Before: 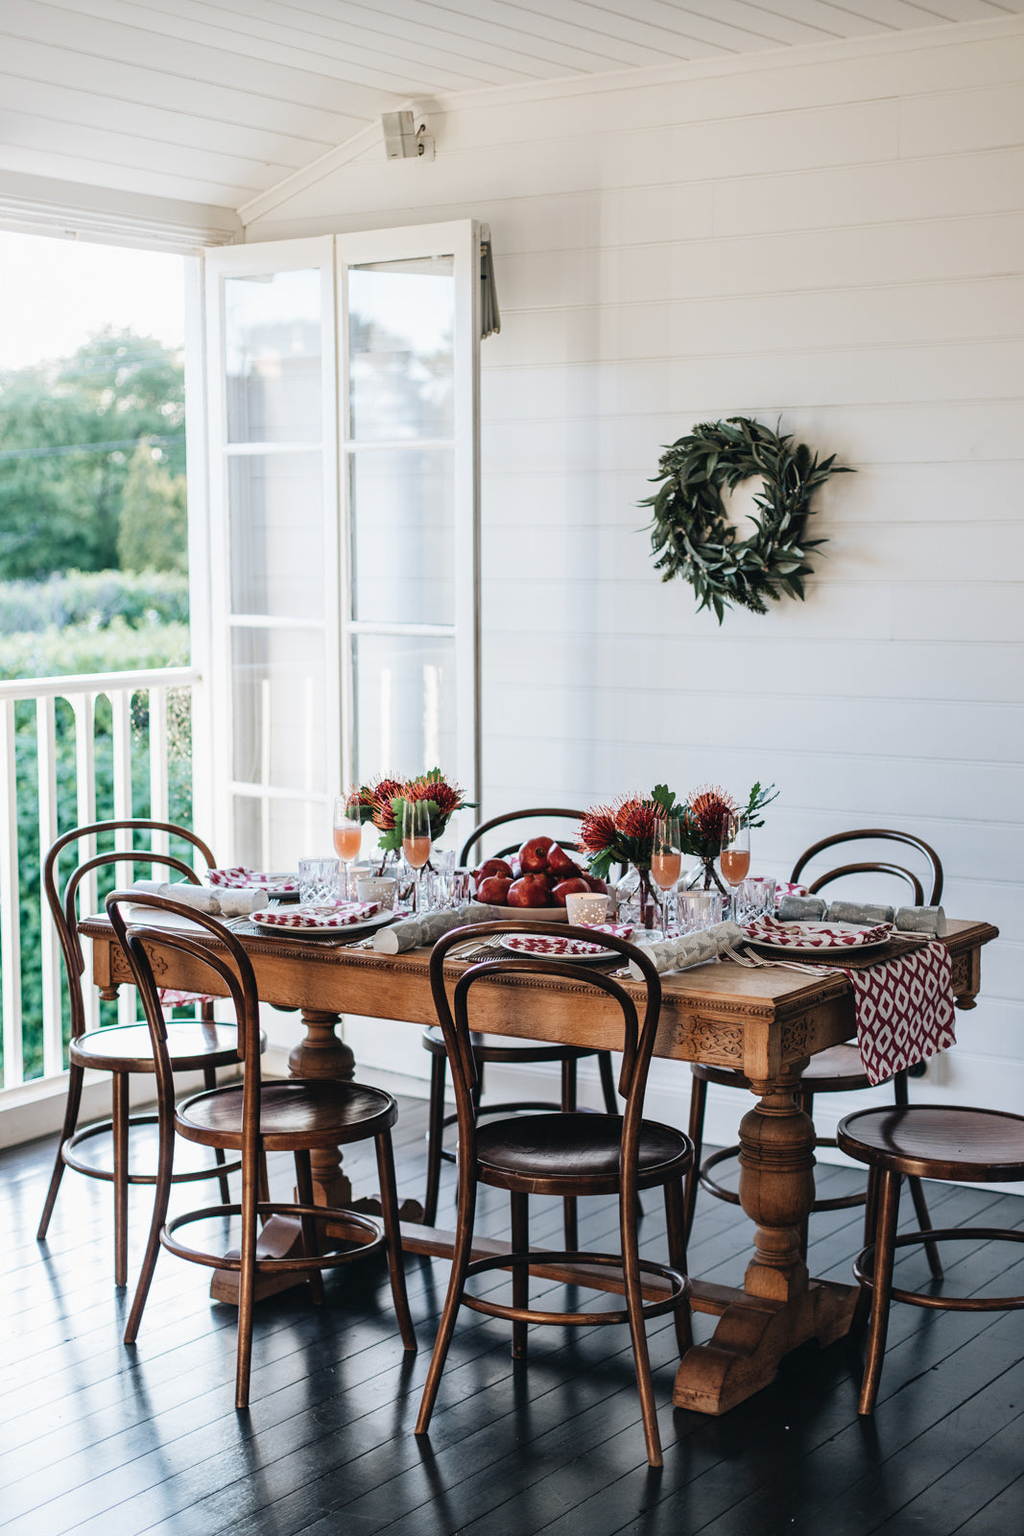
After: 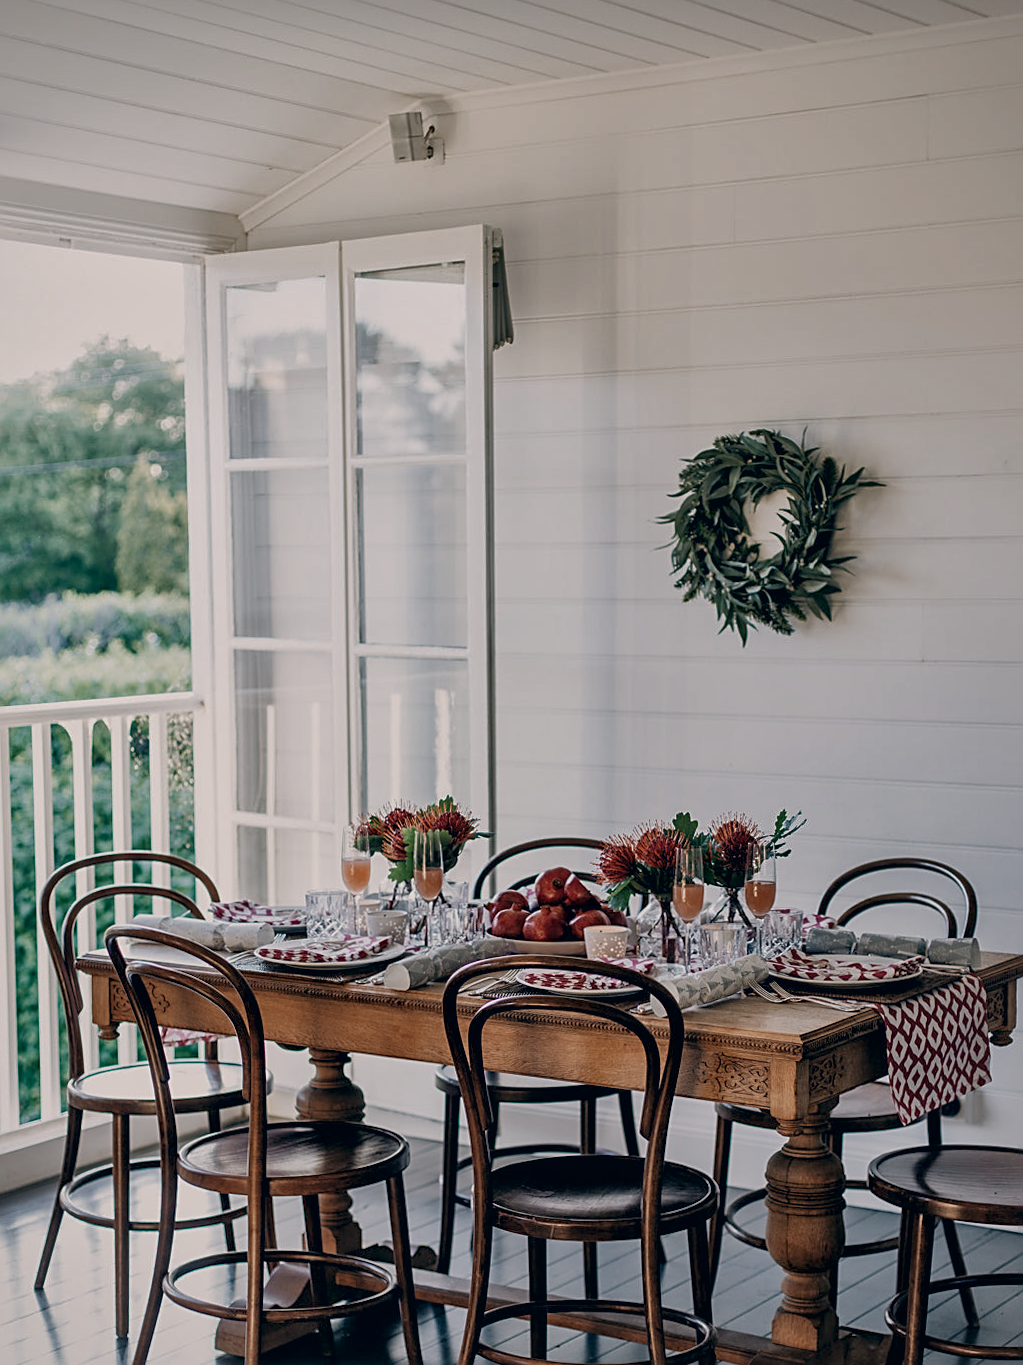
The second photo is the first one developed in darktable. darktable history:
local contrast: mode bilateral grid, contrast 20, coarseness 49, detail 161%, midtone range 0.2
exposure: black level correction 0.002, exposure 0.147 EV, compensate highlight preservation false
sharpen: on, module defaults
crop and rotate: angle 0.231°, left 0.341%, right 3.195%, bottom 14.153%
tone equalizer: -8 EV -0.009 EV, -7 EV 0.015 EV, -6 EV -0.007 EV, -5 EV 0.006 EV, -4 EV -0.042 EV, -3 EV -0.229 EV, -2 EV -0.643 EV, -1 EV -0.962 EV, +0 EV -0.981 EV, mask exposure compensation -0.511 EV
contrast brightness saturation: saturation -0.069
vignetting: fall-off start 91.7%, brightness -0.179, saturation -0.309
color correction: highlights a* 5.36, highlights b* 5.27, shadows a* -4.39, shadows b* -5.17
